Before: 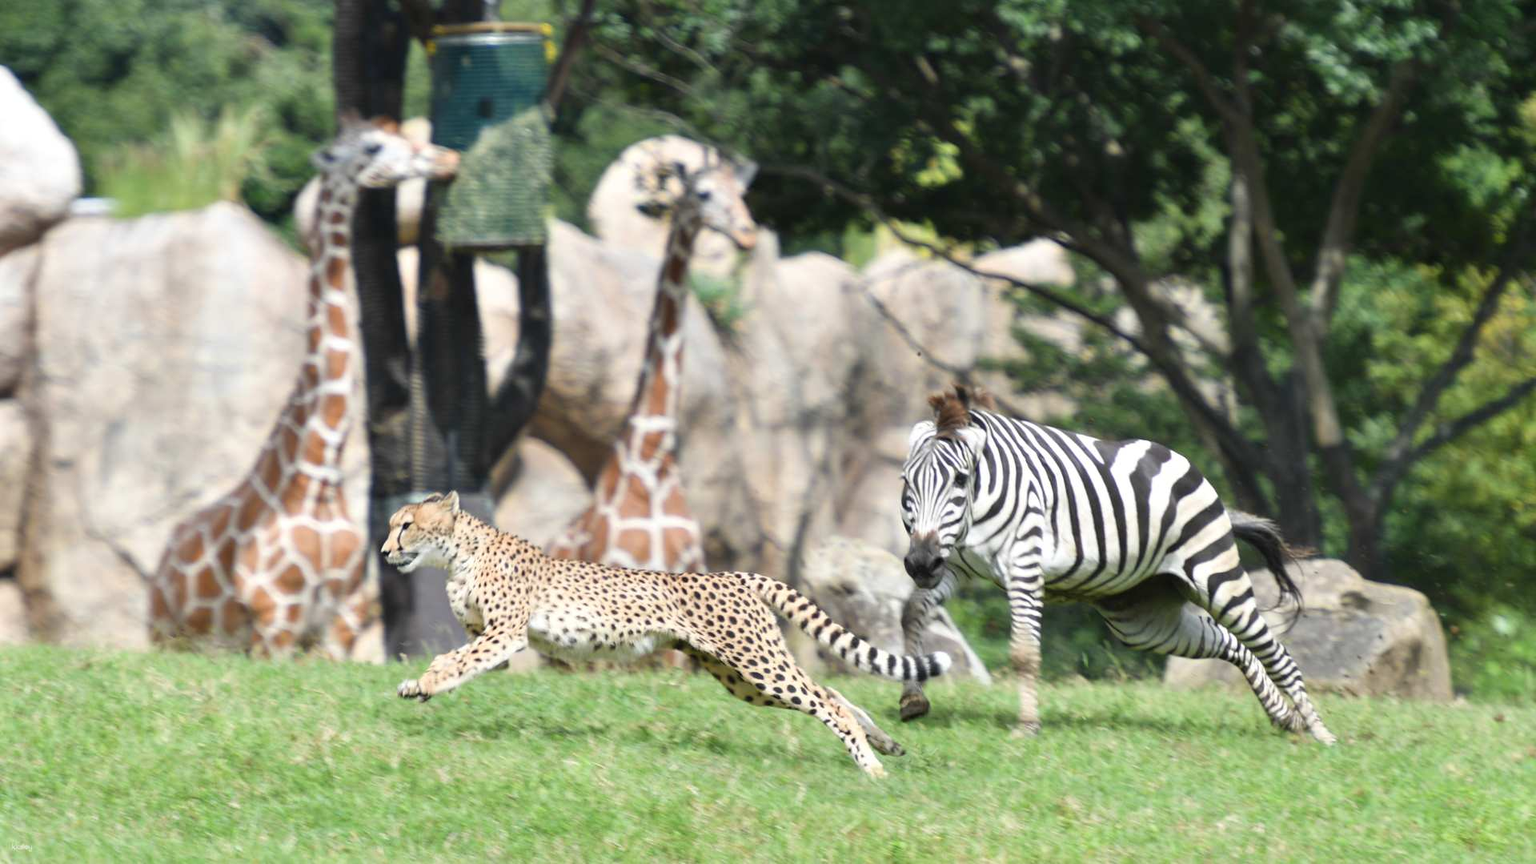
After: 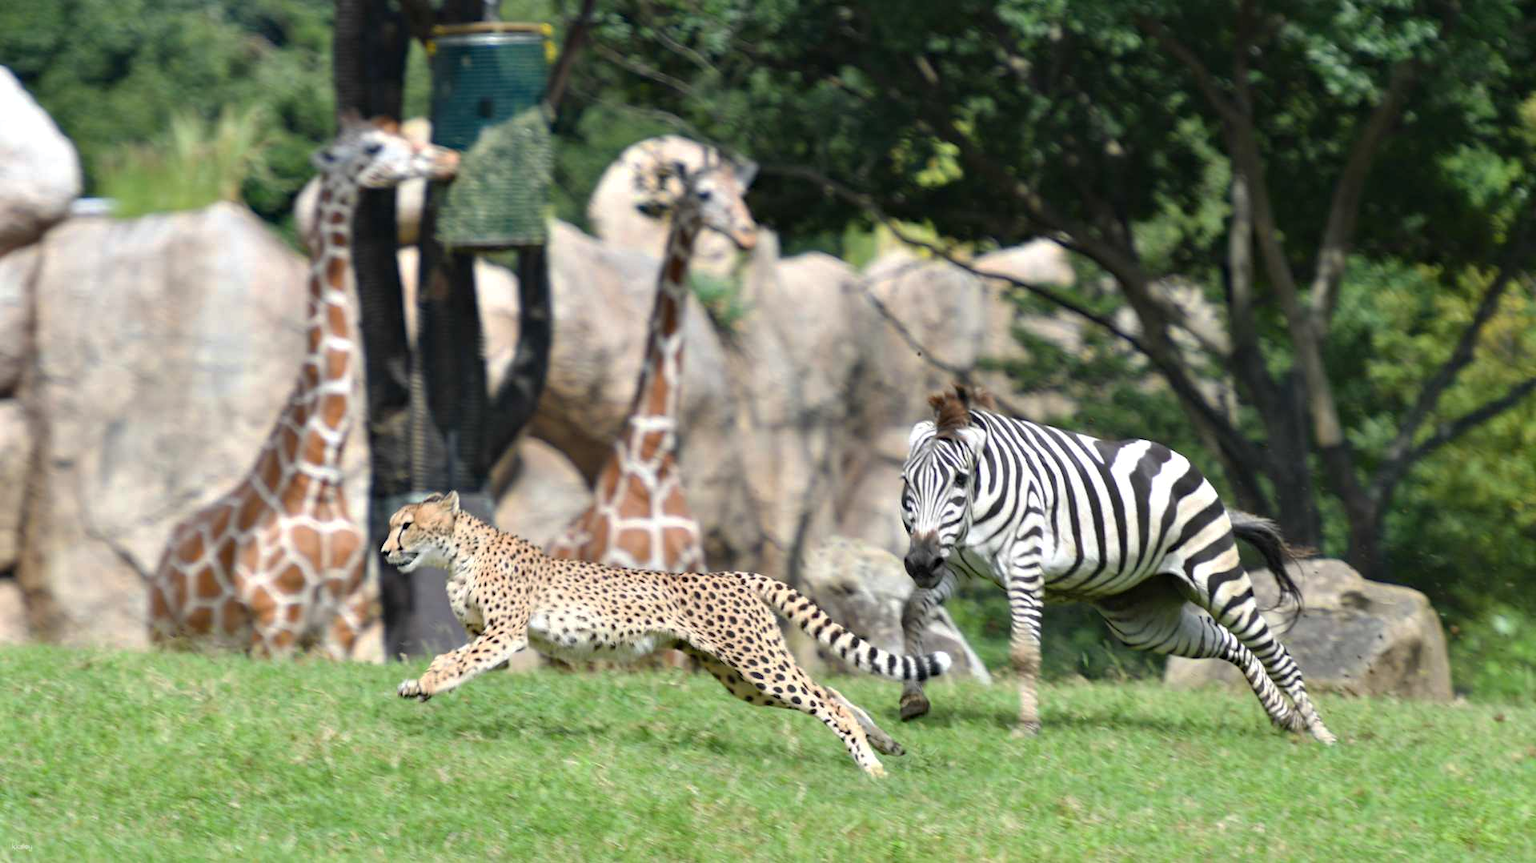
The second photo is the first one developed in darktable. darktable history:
haze removal: compatibility mode true, adaptive false
tone equalizer: on, module defaults
base curve: curves: ch0 [(0, 0) (0.74, 0.67) (1, 1)], preserve colors none
